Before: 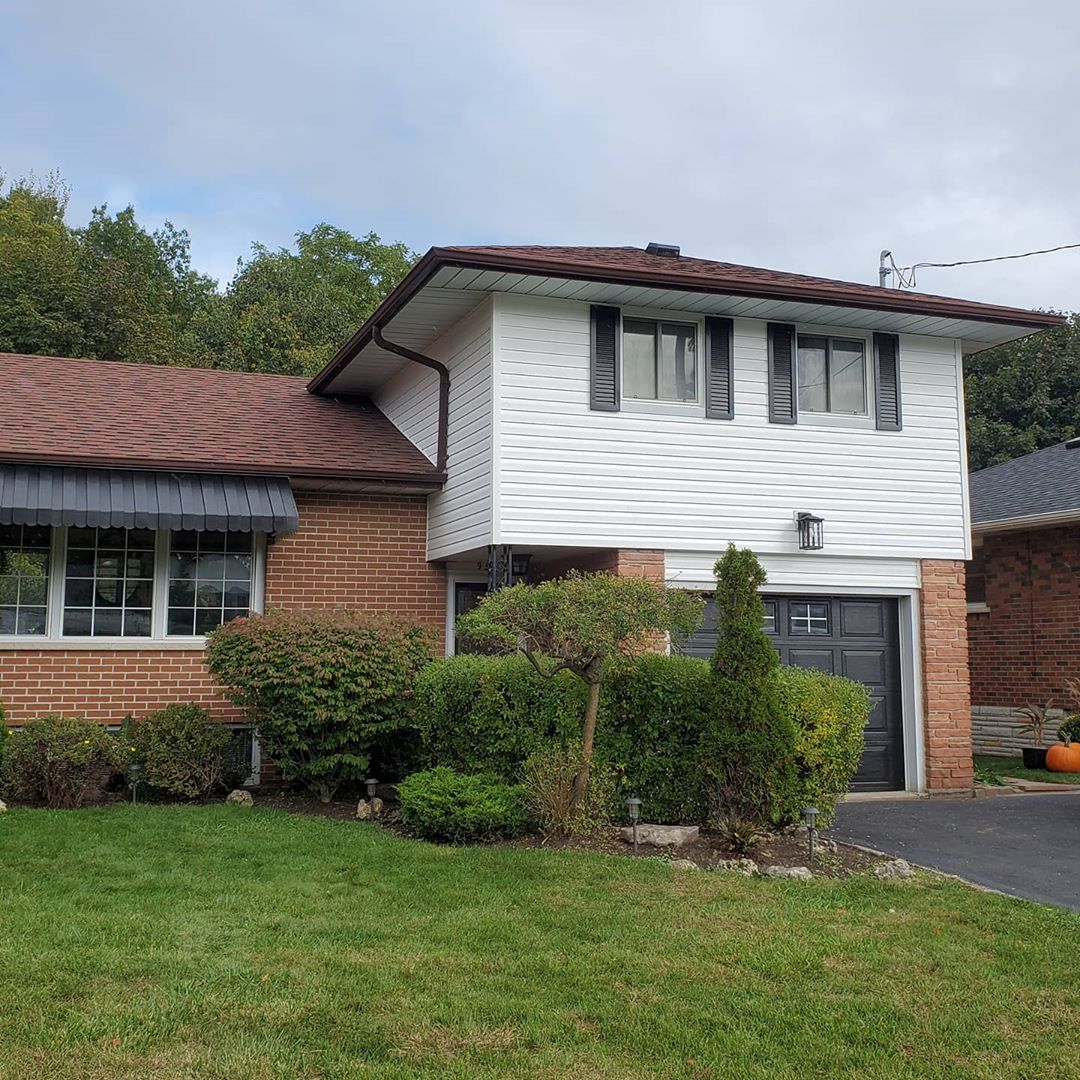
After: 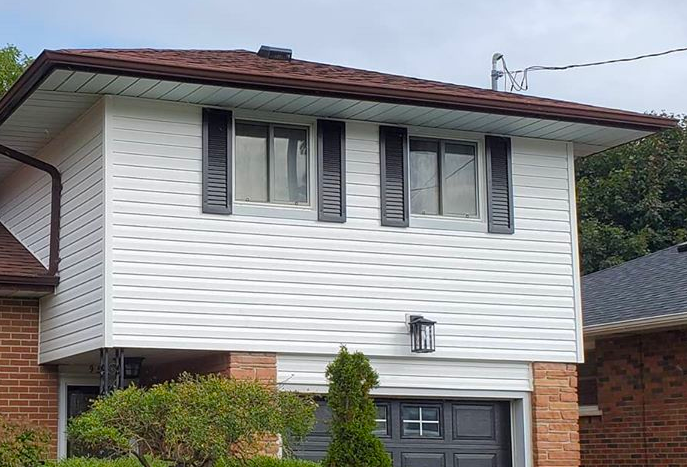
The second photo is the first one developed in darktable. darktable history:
crop: left 36.005%, top 18.293%, right 0.31%, bottom 38.444%
color balance rgb: perceptual saturation grading › global saturation 25%, global vibrance 10%
